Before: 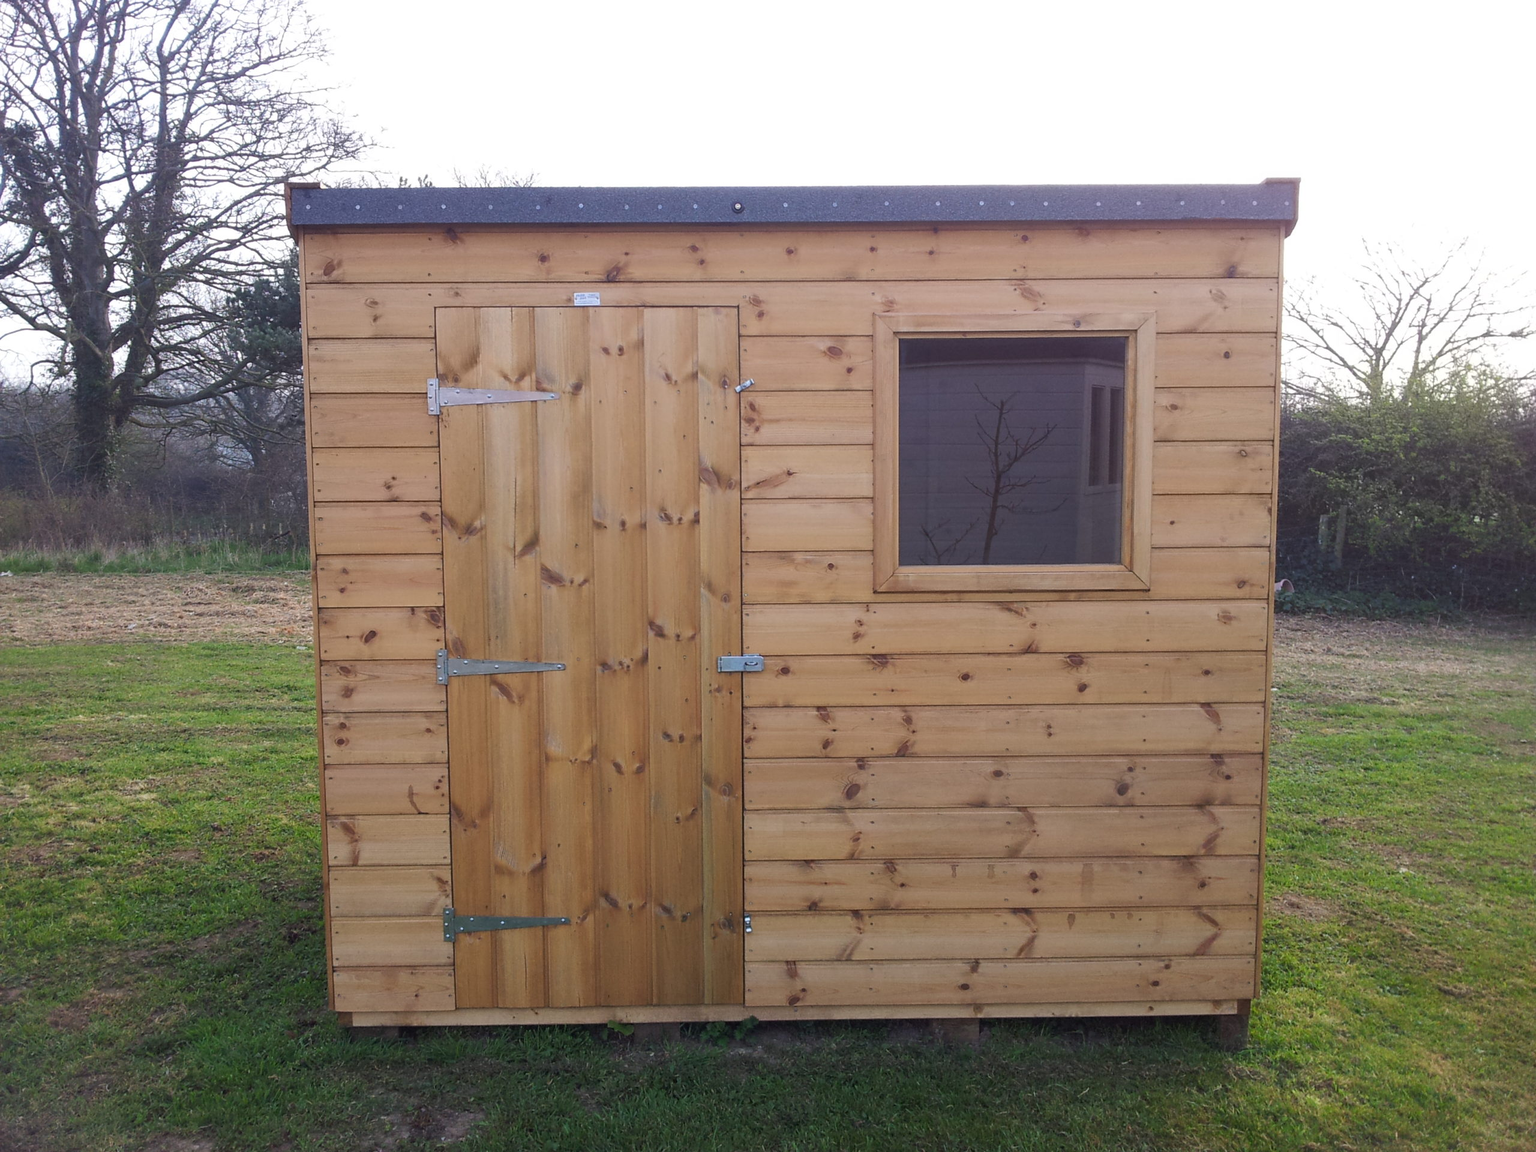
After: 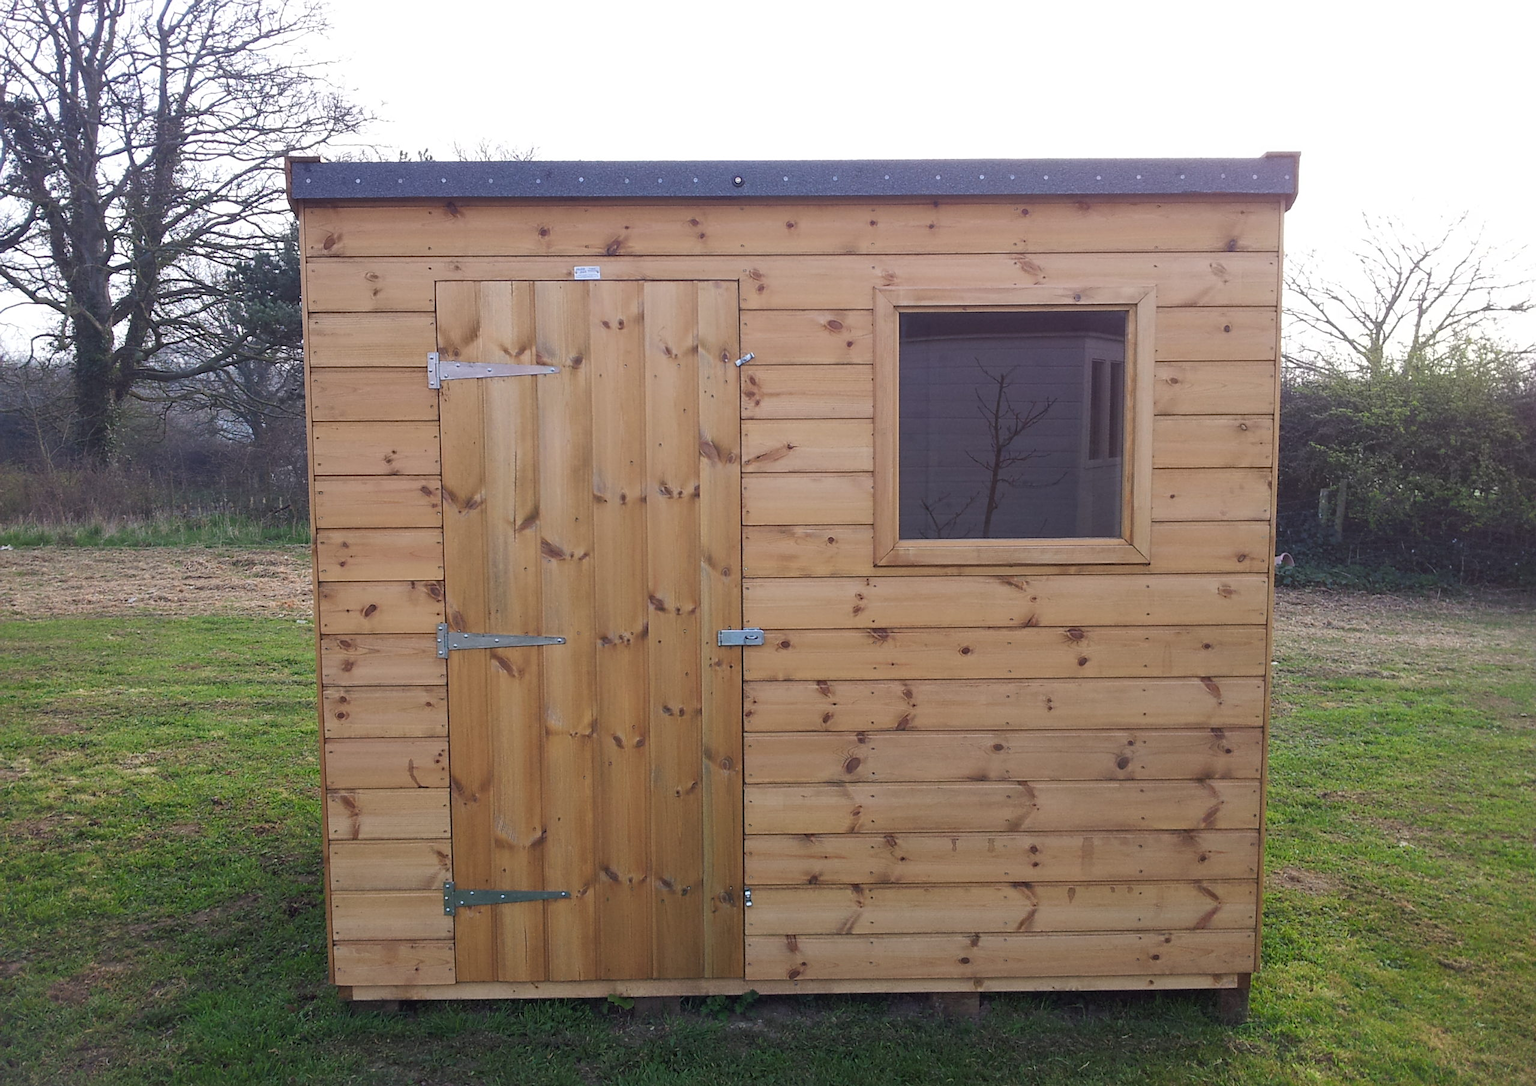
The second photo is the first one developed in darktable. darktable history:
sharpen: amount 0.213
crop and rotate: top 2.341%, bottom 3.286%
